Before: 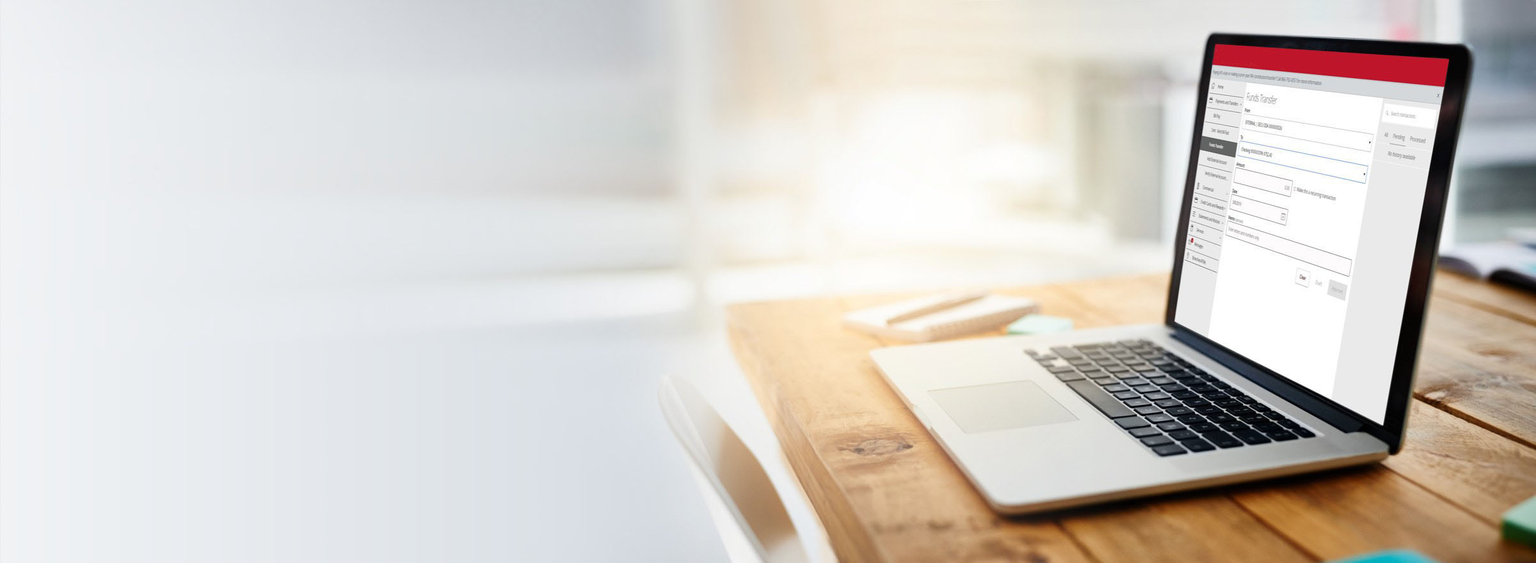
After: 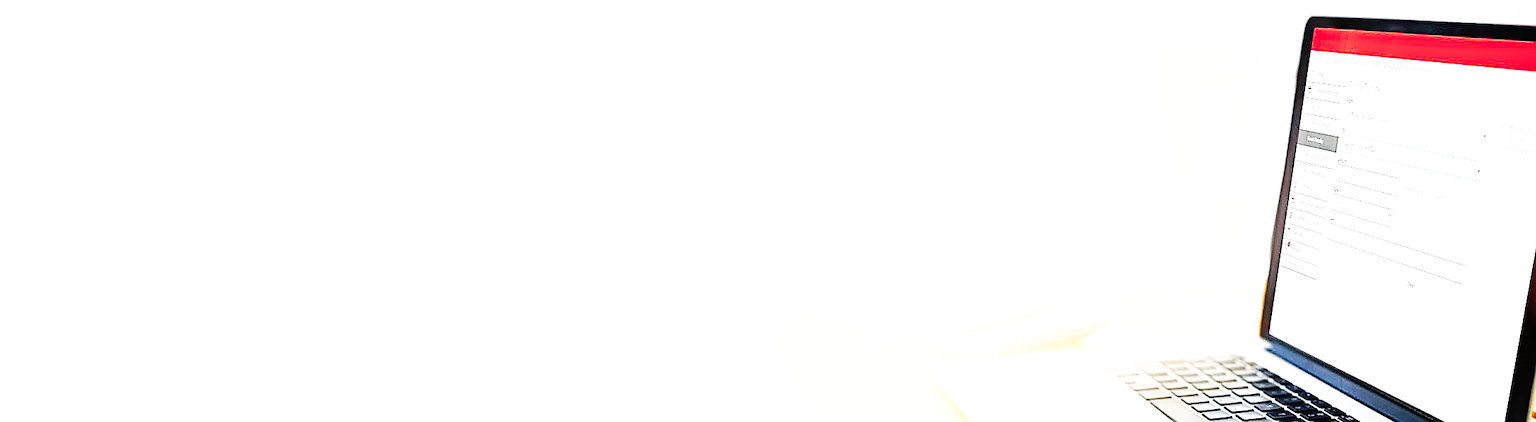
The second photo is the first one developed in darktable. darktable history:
contrast brightness saturation: contrast 0.037, saturation 0.158
sharpen: radius 1.353, amount 1.246, threshold 0.828
base curve: curves: ch0 [(0, 0) (0.007, 0.004) (0.027, 0.03) (0.046, 0.07) (0.207, 0.54) (0.442, 0.872) (0.673, 0.972) (1, 1)], preserve colors none
contrast equalizer: octaves 7, y [[0.579, 0.58, 0.505, 0.5, 0.5, 0.5], [0.5 ×6], [0.5 ×6], [0 ×6], [0 ×6]]
exposure: black level correction -0.001, exposure 0.906 EV, compensate exposure bias true, compensate highlight preservation false
crop: left 1.567%, top 3.462%, right 7.759%, bottom 28.435%
